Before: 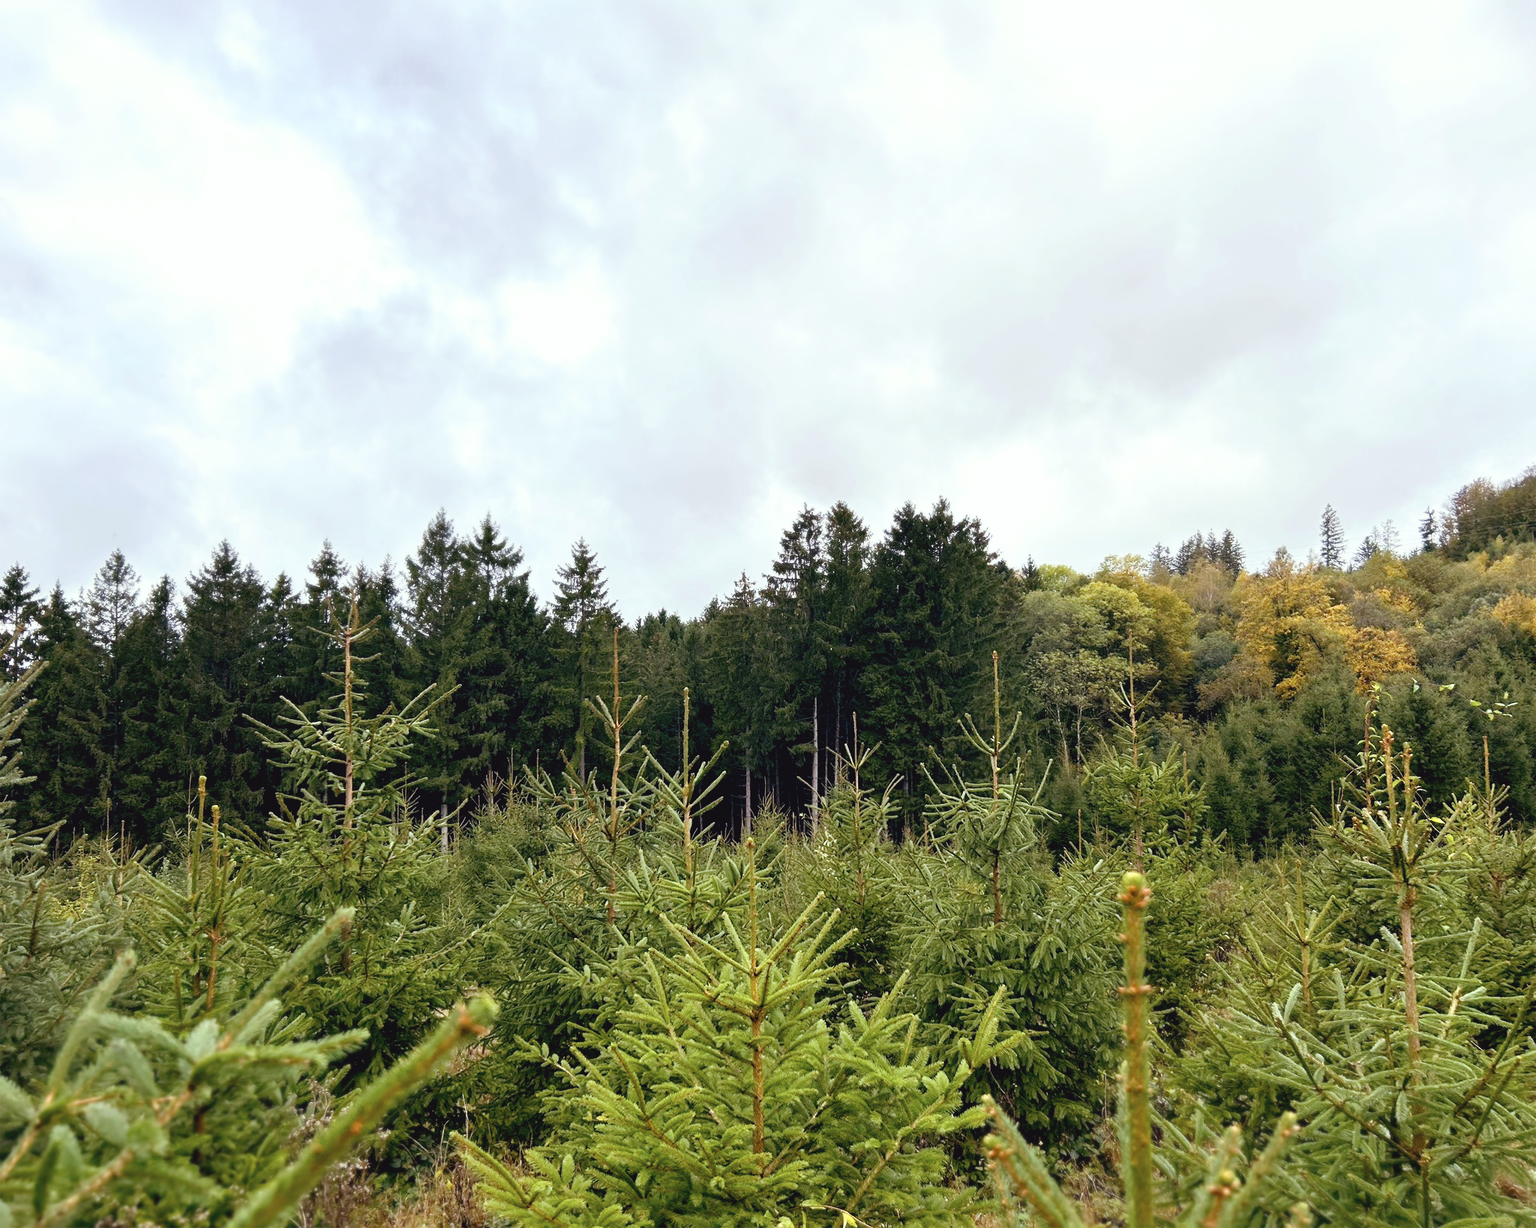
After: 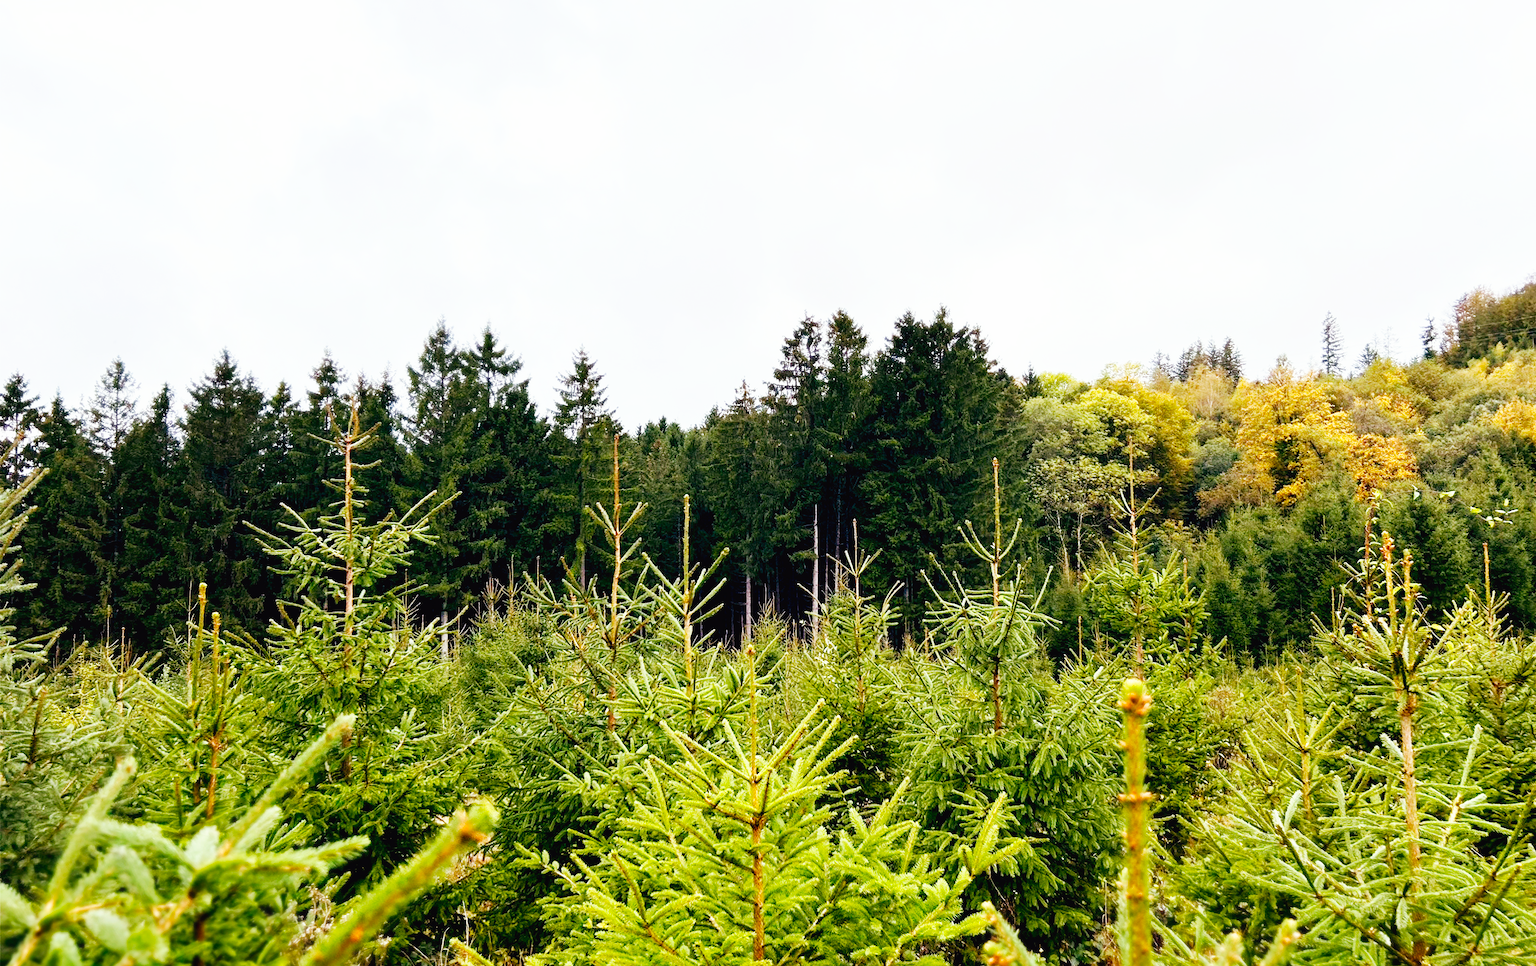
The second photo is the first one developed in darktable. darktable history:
exposure: exposure -0.36 EV, compensate highlight preservation false
crop and rotate: top 15.774%, bottom 5.506%
base curve: curves: ch0 [(0, 0) (0.007, 0.004) (0.027, 0.03) (0.046, 0.07) (0.207, 0.54) (0.442, 0.872) (0.673, 0.972) (1, 1)], preserve colors none
